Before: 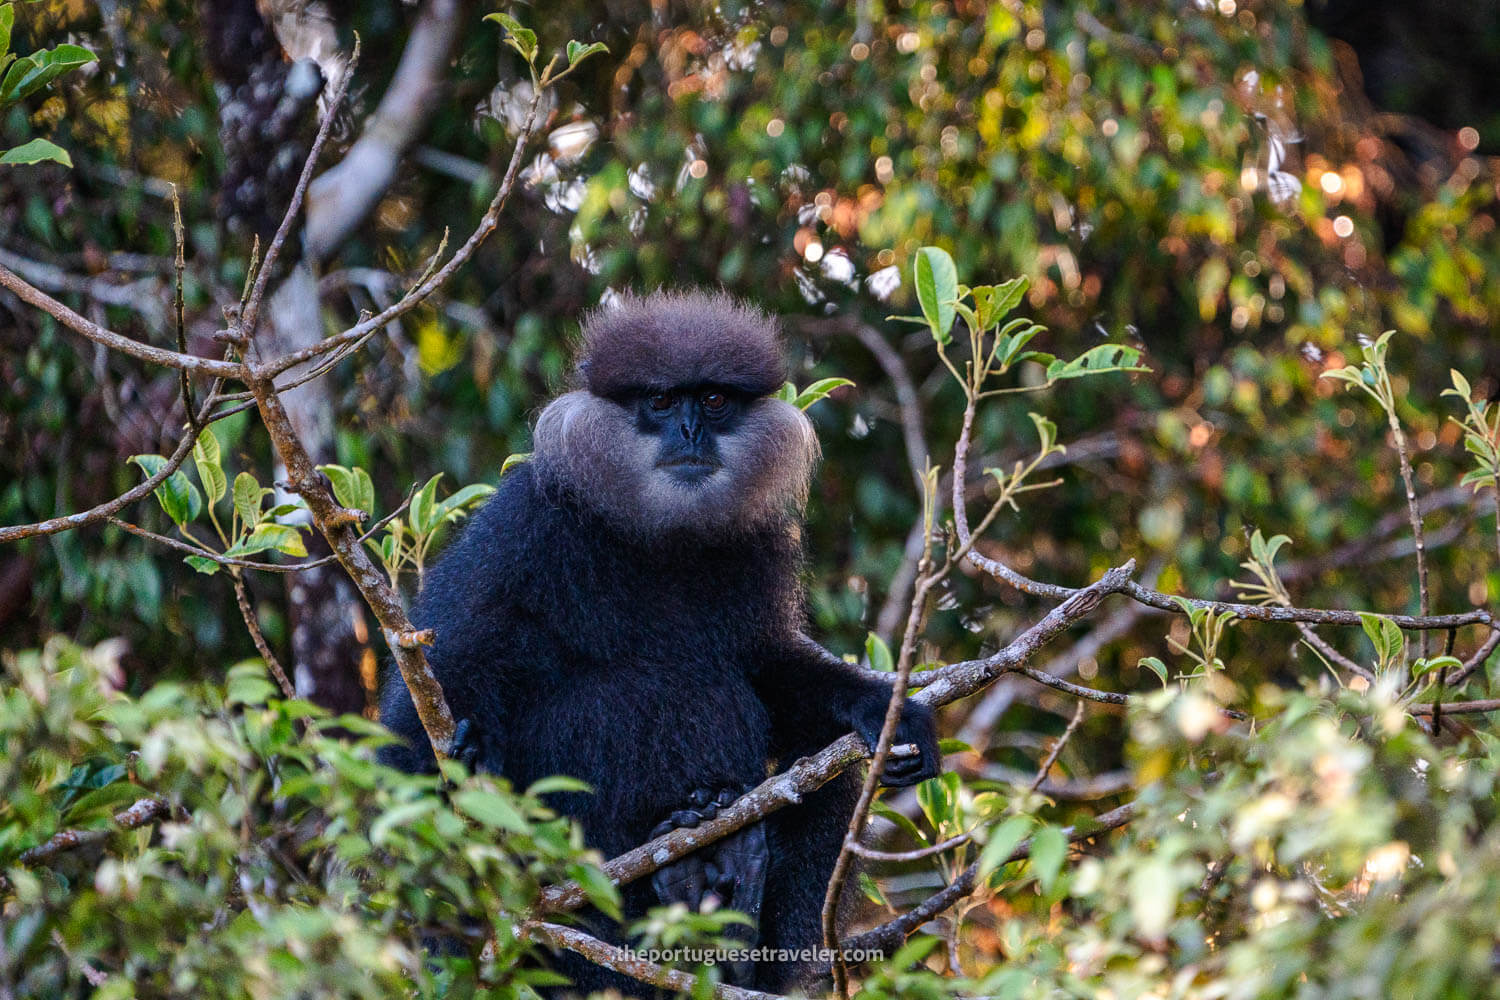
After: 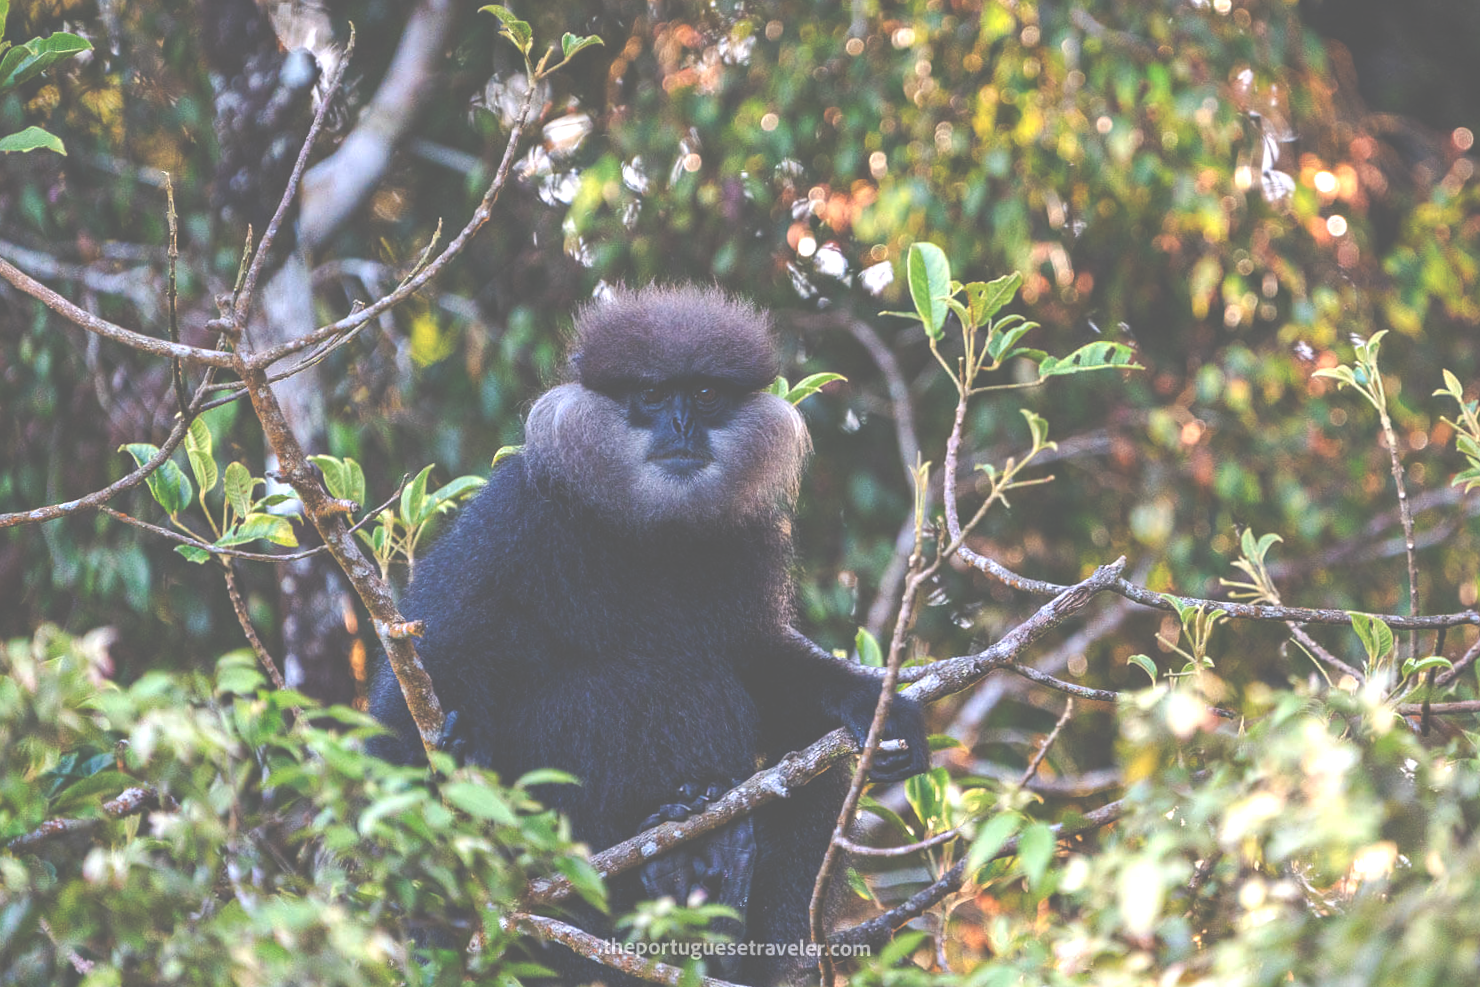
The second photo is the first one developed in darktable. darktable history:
exposure: black level correction -0.071, exposure 0.5 EV, compensate highlight preservation false
crop and rotate: angle -0.5°
